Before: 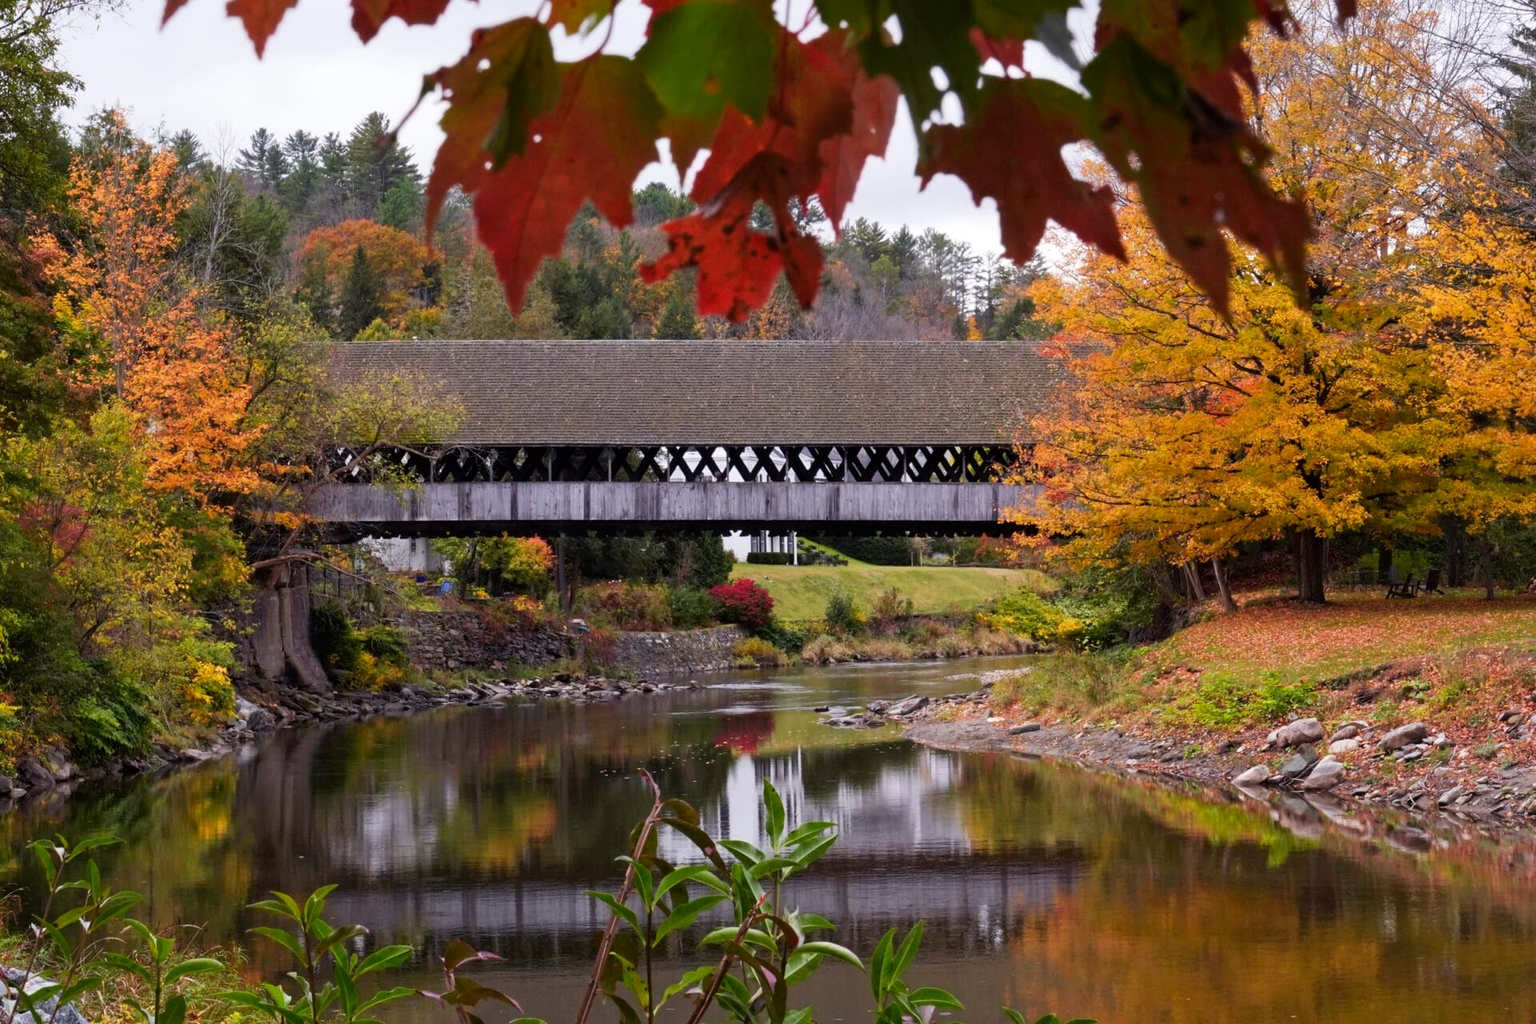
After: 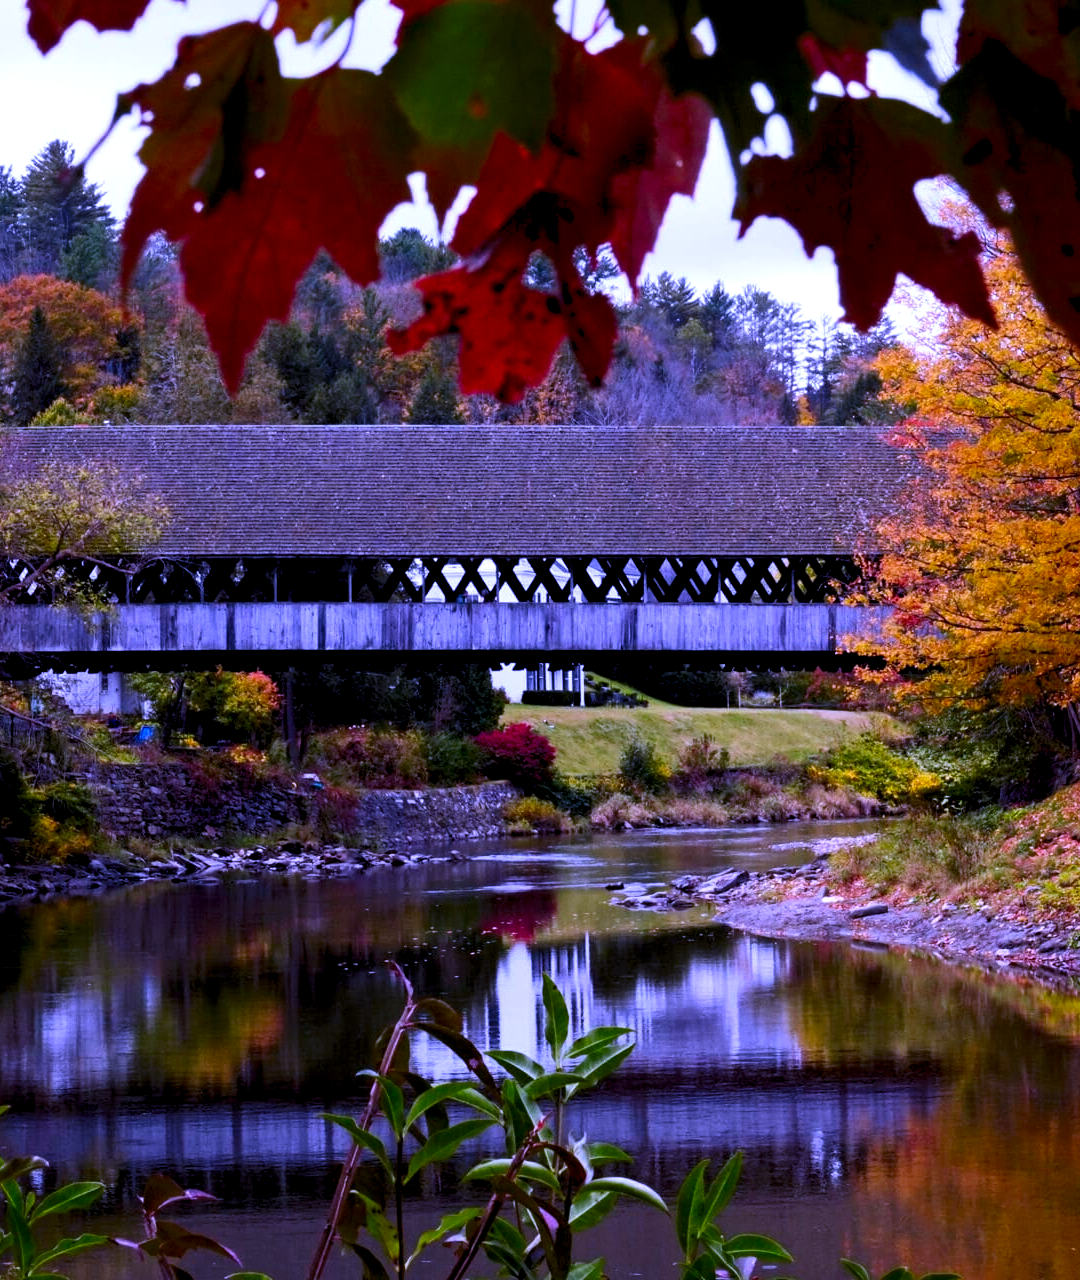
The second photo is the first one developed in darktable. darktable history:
crop: left 21.496%, right 22.254%
grain: coarseness 14.57 ISO, strength 8.8%
white balance: red 0.98, blue 1.61
contrast brightness saturation: contrast 0.13, brightness -0.24, saturation 0.14
rgb levels: levels [[0.013, 0.434, 0.89], [0, 0.5, 1], [0, 0.5, 1]]
exposure: compensate highlight preservation false
